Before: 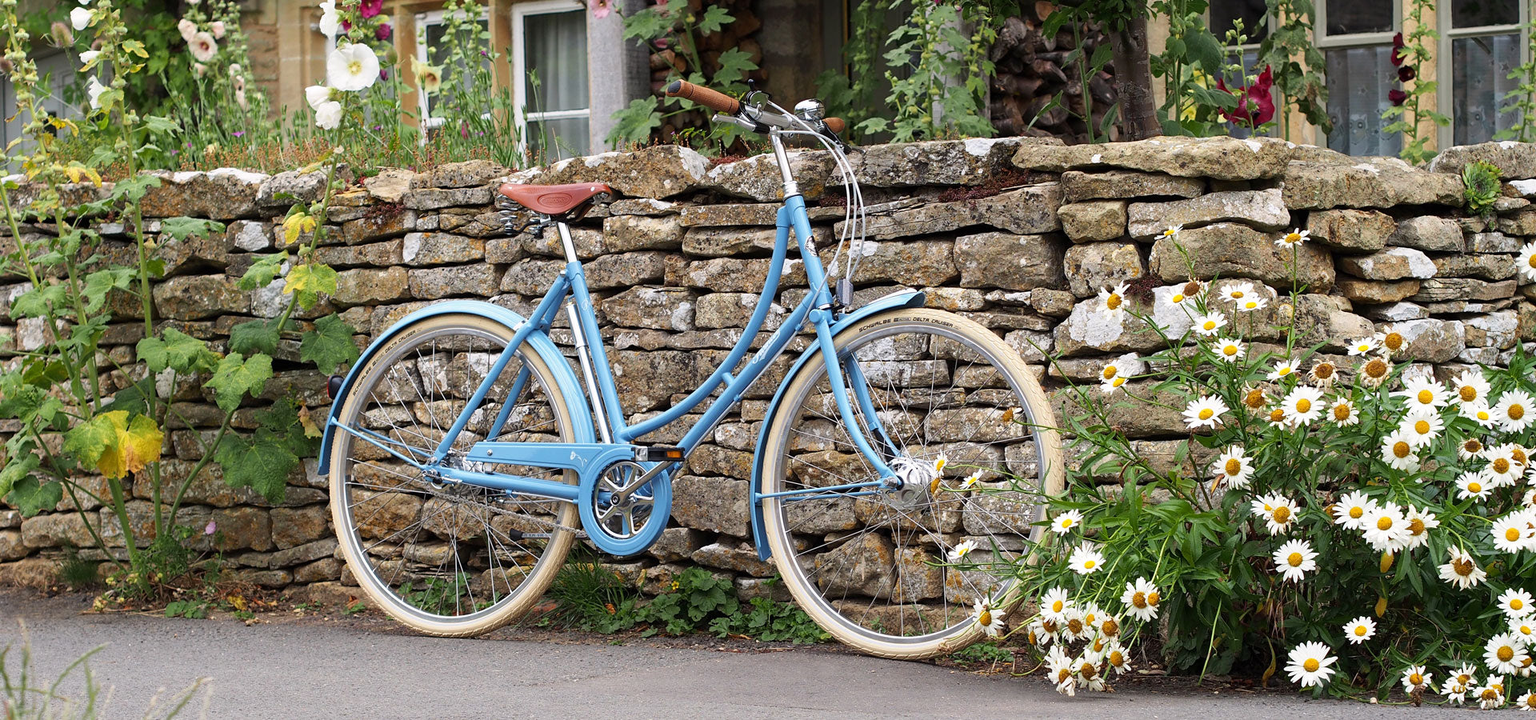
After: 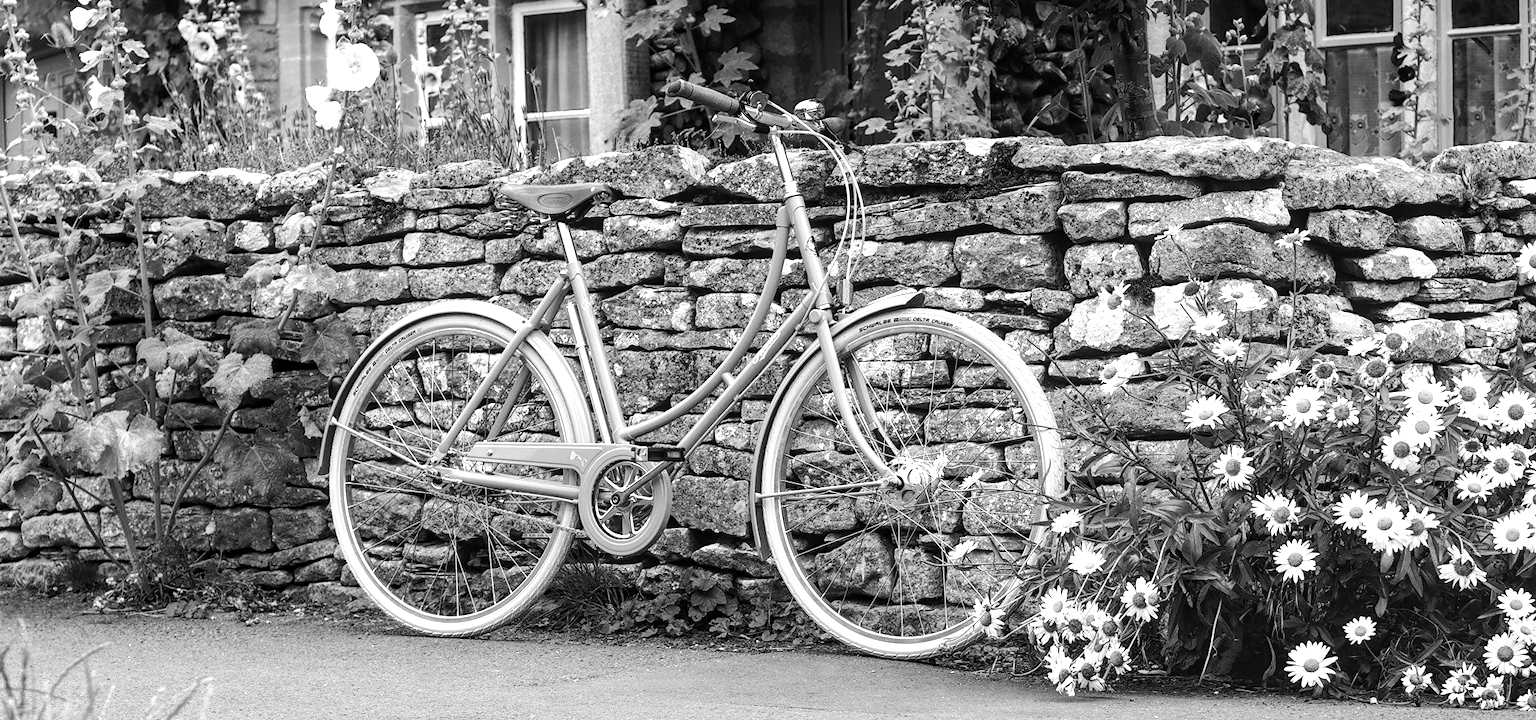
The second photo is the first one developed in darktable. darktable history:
tone equalizer: -8 EV -0.75 EV, -7 EV -0.7 EV, -6 EV -0.6 EV, -5 EV -0.4 EV, -3 EV 0.4 EV, -2 EV 0.6 EV, -1 EV 0.7 EV, +0 EV 0.75 EV, edges refinement/feathering 500, mask exposure compensation -1.57 EV, preserve details no
local contrast: on, module defaults
monochrome: on, module defaults
tone curve: curves: ch0 [(0, 0.013) (0.036, 0.035) (0.274, 0.288) (0.504, 0.536) (0.844, 0.84) (1, 0.97)]; ch1 [(0, 0) (0.389, 0.403) (0.462, 0.48) (0.499, 0.5) (0.522, 0.534) (0.567, 0.588) (0.626, 0.645) (0.749, 0.781) (1, 1)]; ch2 [(0, 0) (0.457, 0.486) (0.5, 0.501) (0.533, 0.539) (0.599, 0.6) (0.704, 0.732) (1, 1)], color space Lab, independent channels, preserve colors none
